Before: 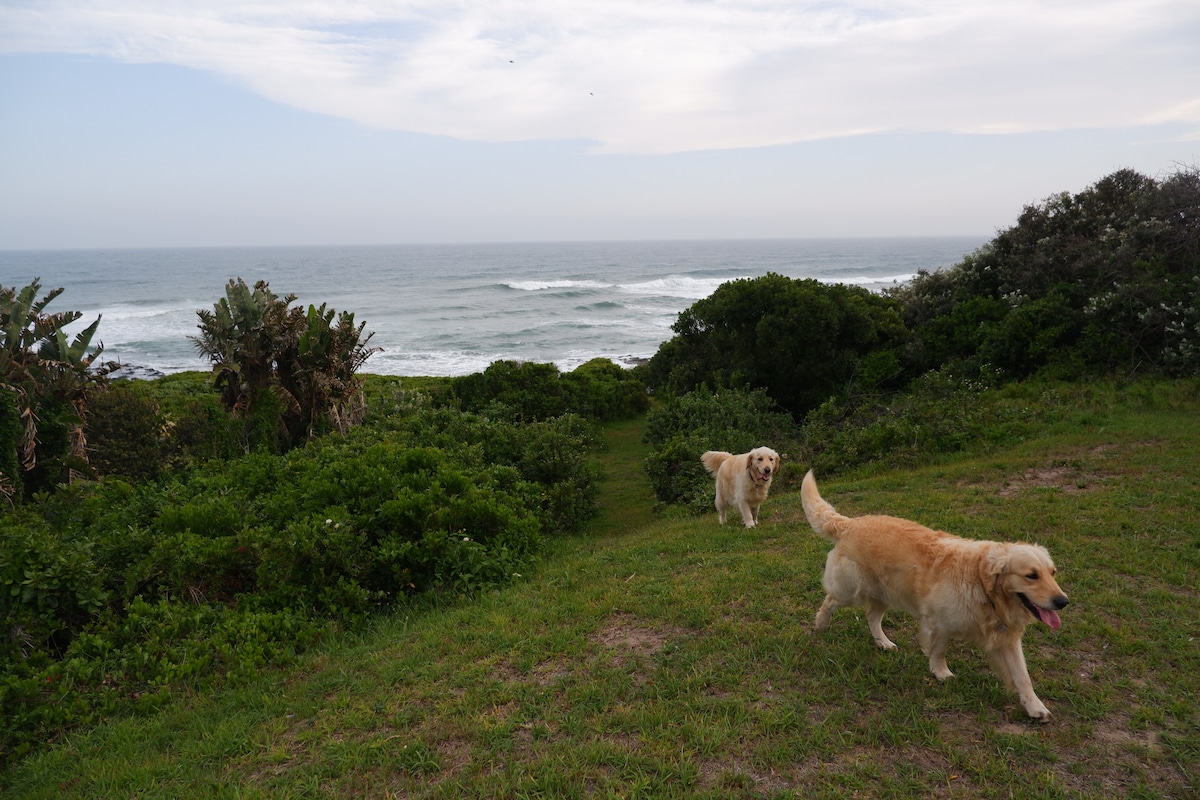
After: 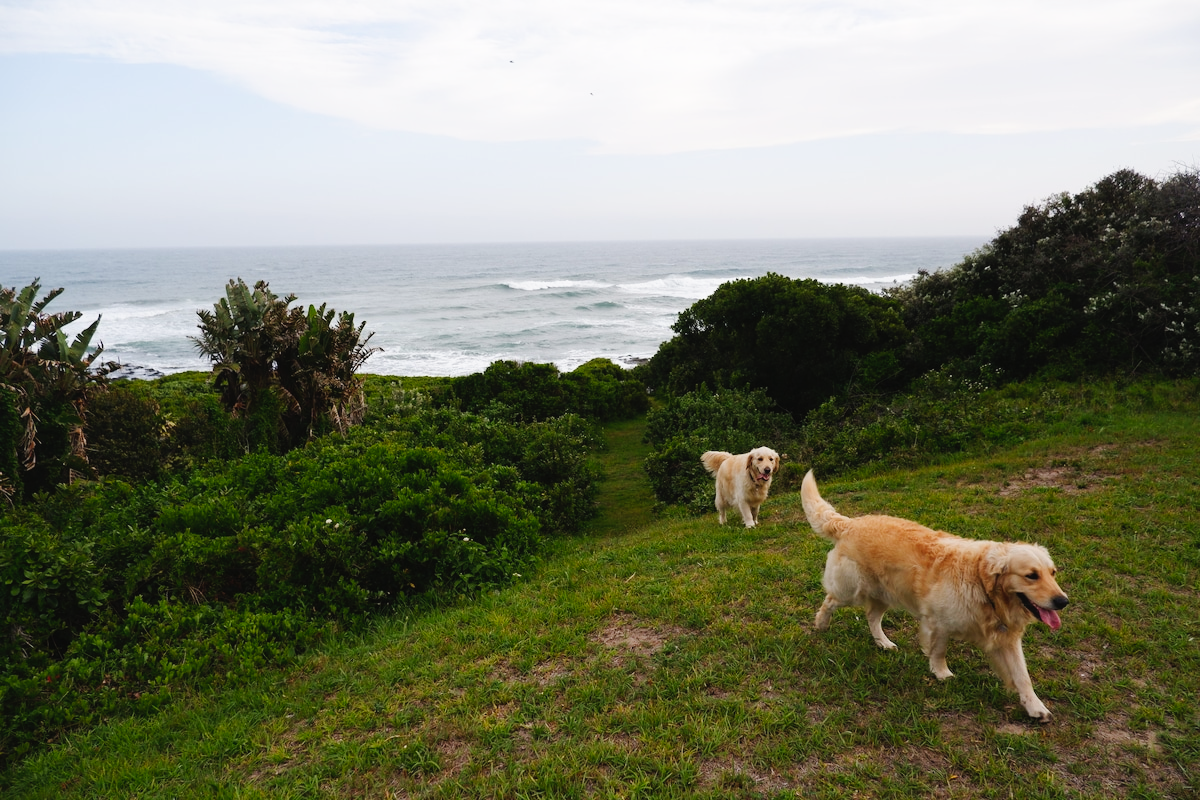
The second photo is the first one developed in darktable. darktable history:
tone curve: curves: ch0 [(0, 0.023) (0.087, 0.065) (0.184, 0.168) (0.45, 0.54) (0.57, 0.683) (0.722, 0.825) (0.877, 0.948) (1, 1)]; ch1 [(0, 0) (0.388, 0.369) (0.44, 0.44) (0.489, 0.481) (0.534, 0.561) (0.657, 0.659) (1, 1)]; ch2 [(0, 0) (0.353, 0.317) (0.408, 0.427) (0.472, 0.46) (0.5, 0.496) (0.537, 0.534) (0.576, 0.592) (0.625, 0.631) (1, 1)], preserve colors none
